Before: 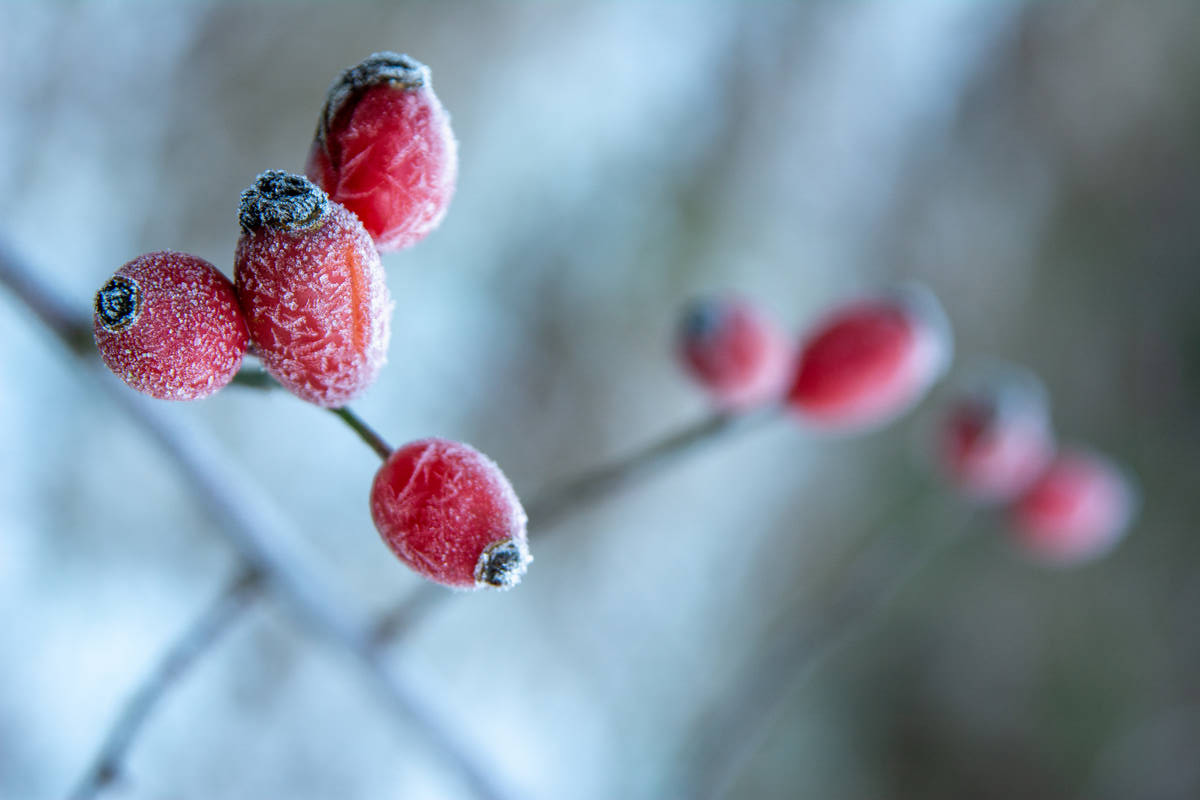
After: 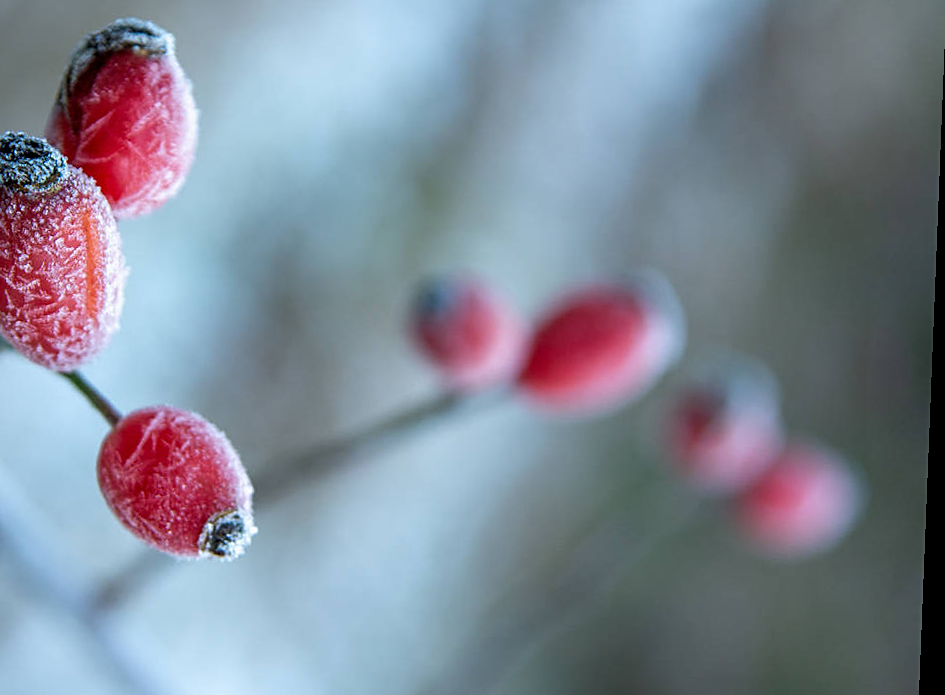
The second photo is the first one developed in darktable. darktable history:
sharpen: on, module defaults
rotate and perspective: rotation 2.27°, automatic cropping off
crop: left 23.095%, top 5.827%, bottom 11.854%
